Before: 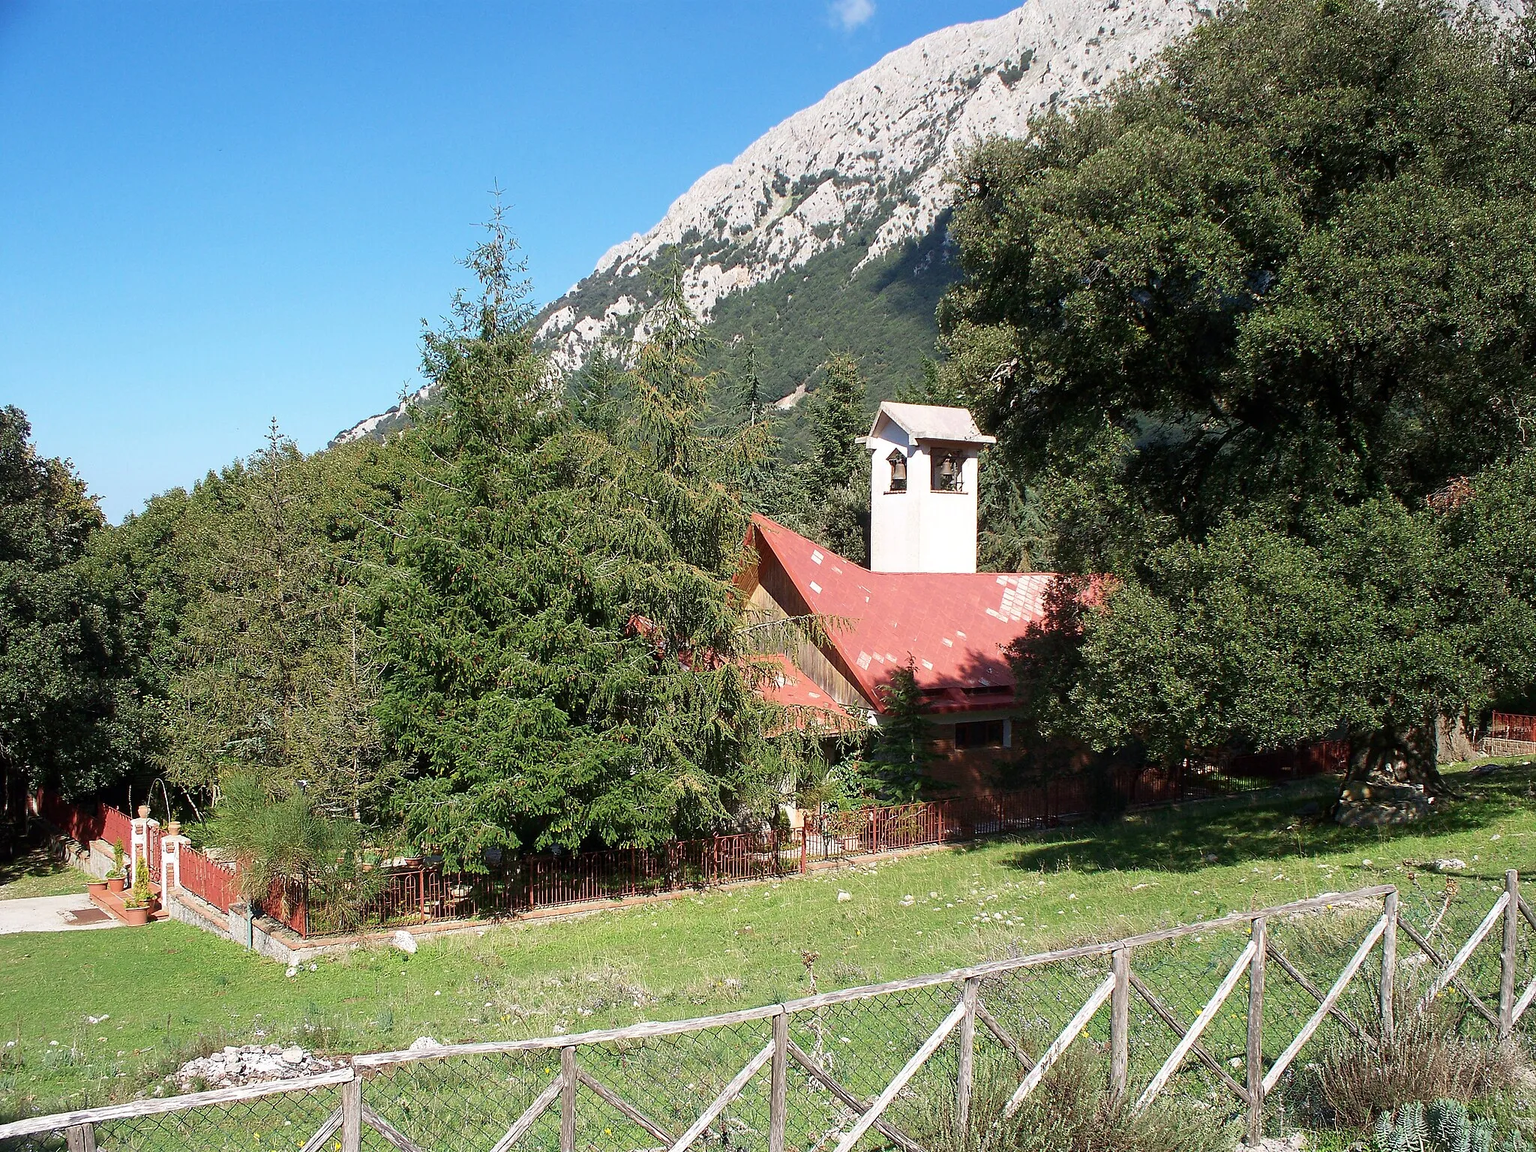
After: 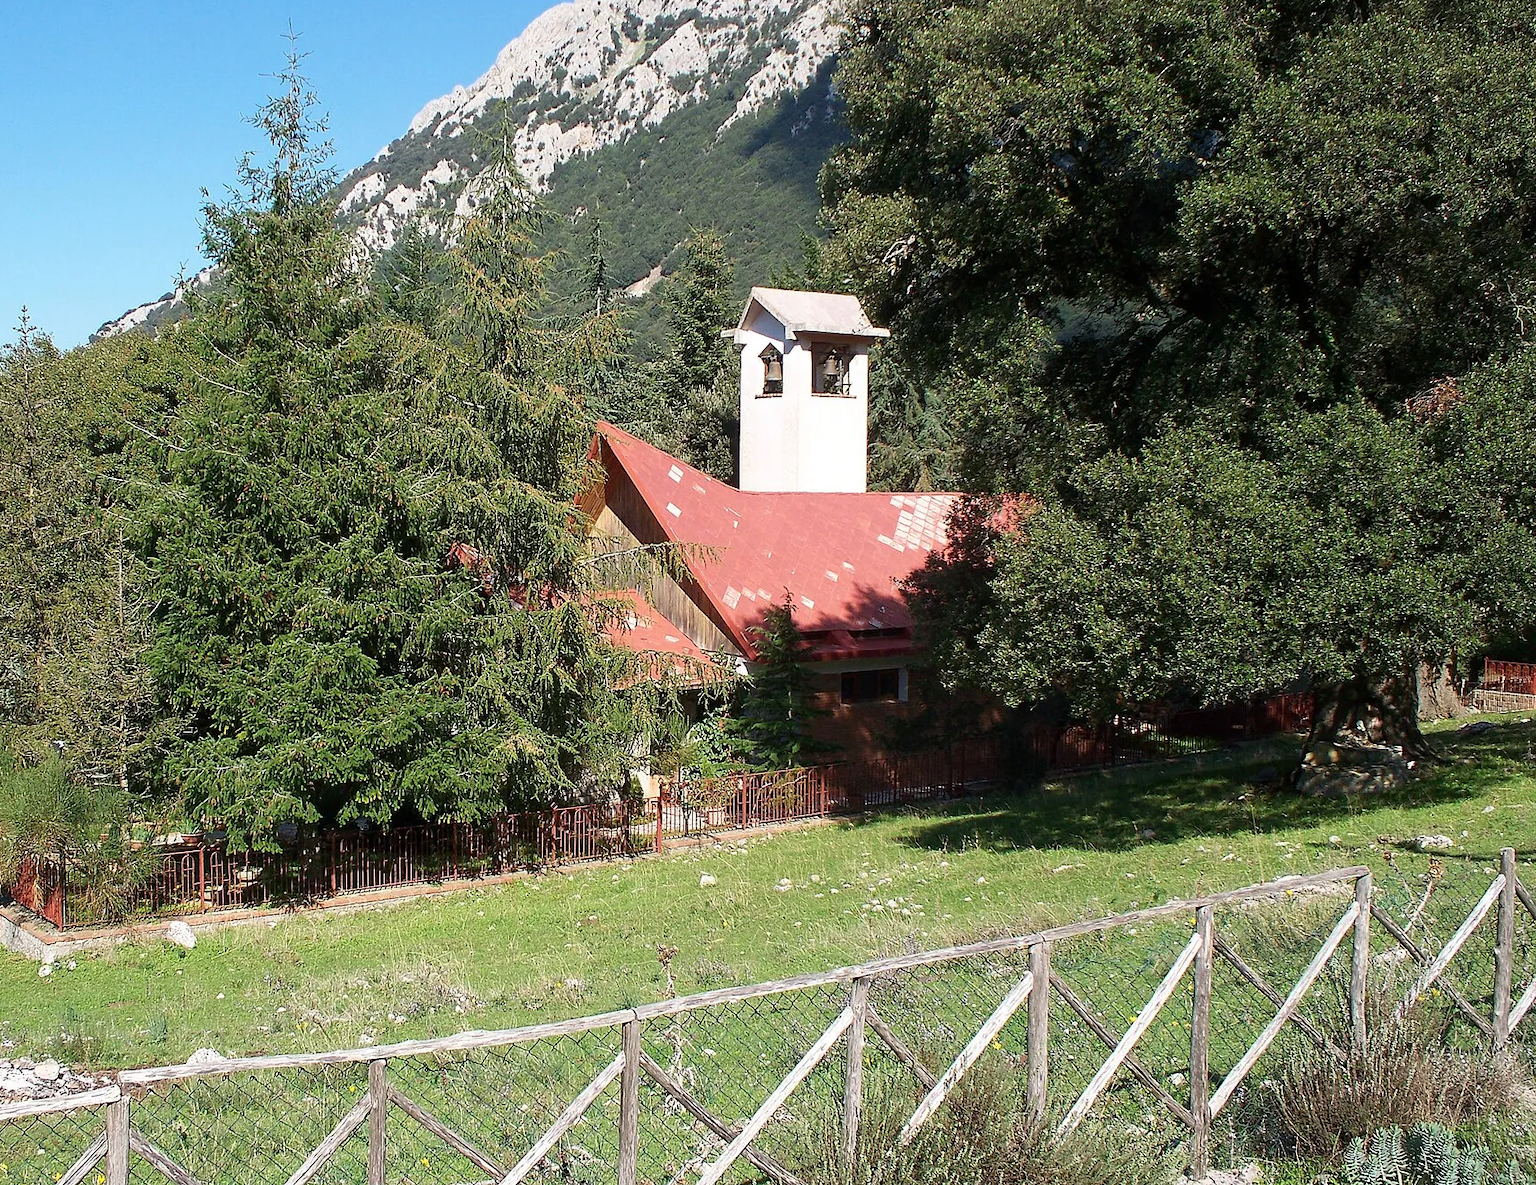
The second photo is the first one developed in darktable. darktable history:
crop: left 16.54%, top 14.12%
